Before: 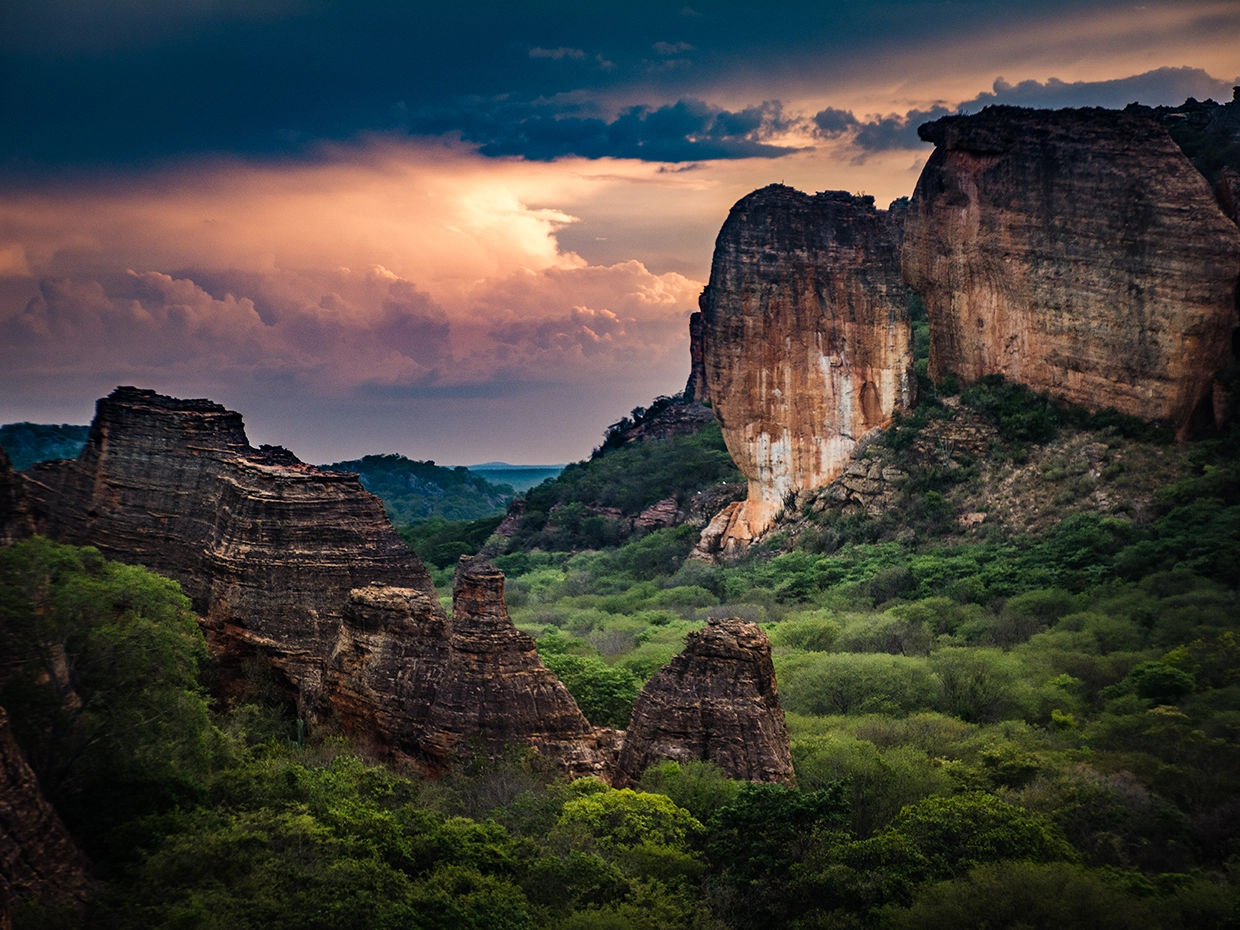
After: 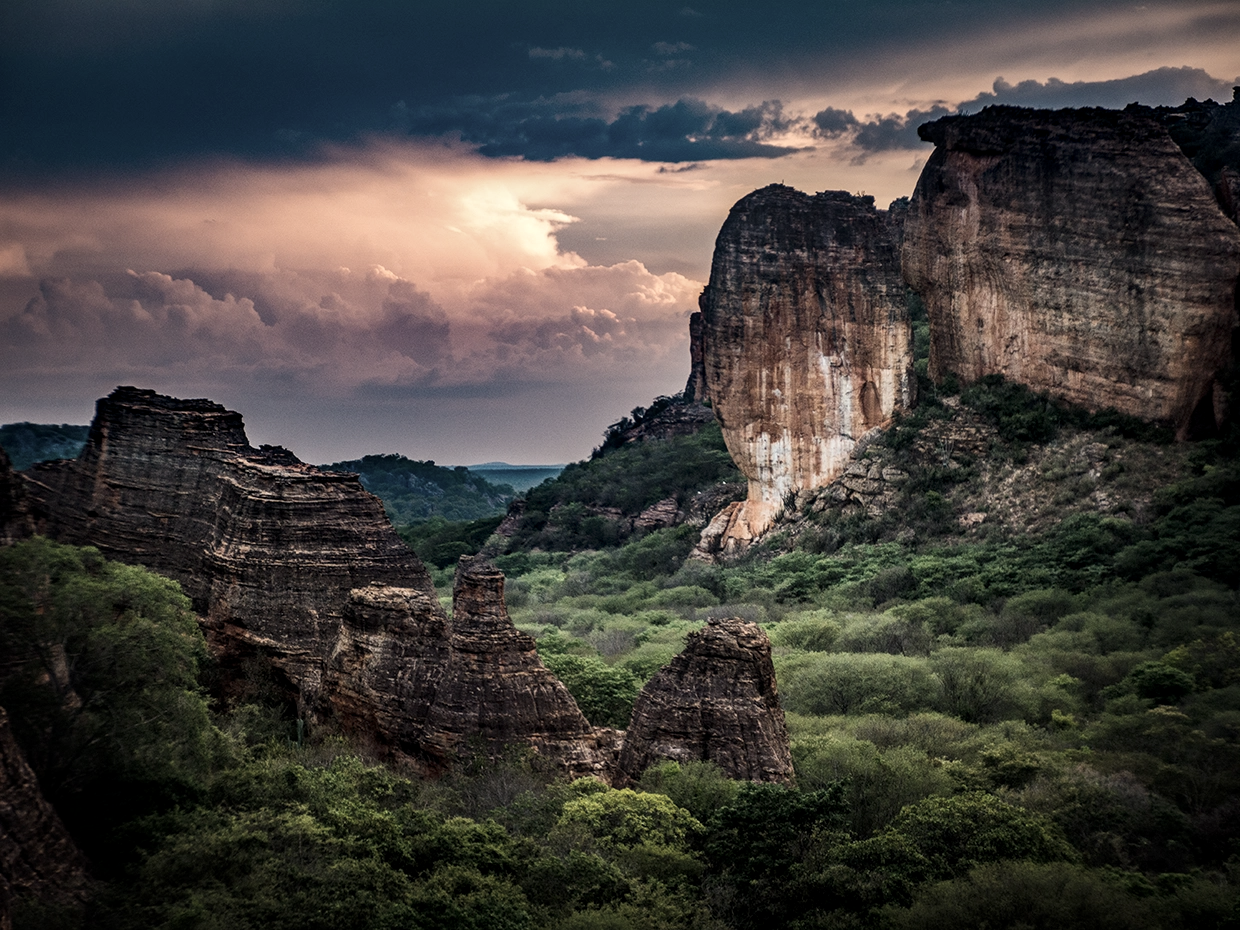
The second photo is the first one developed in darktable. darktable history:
contrast brightness saturation: contrast 0.097, saturation -0.372
local contrast: on, module defaults
